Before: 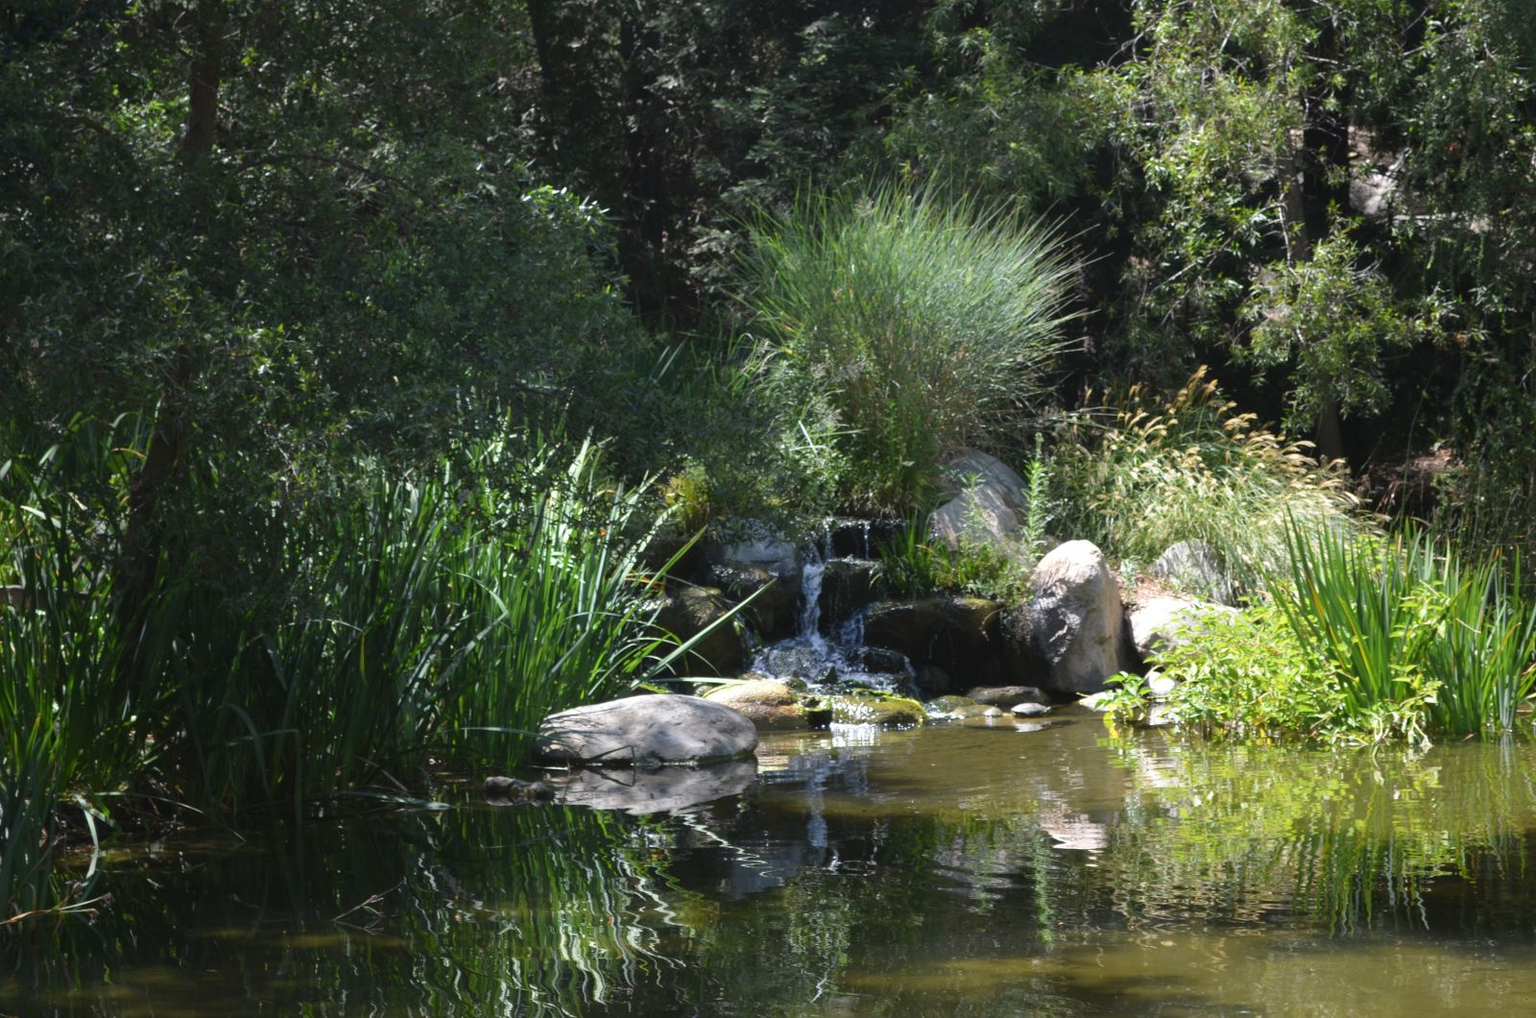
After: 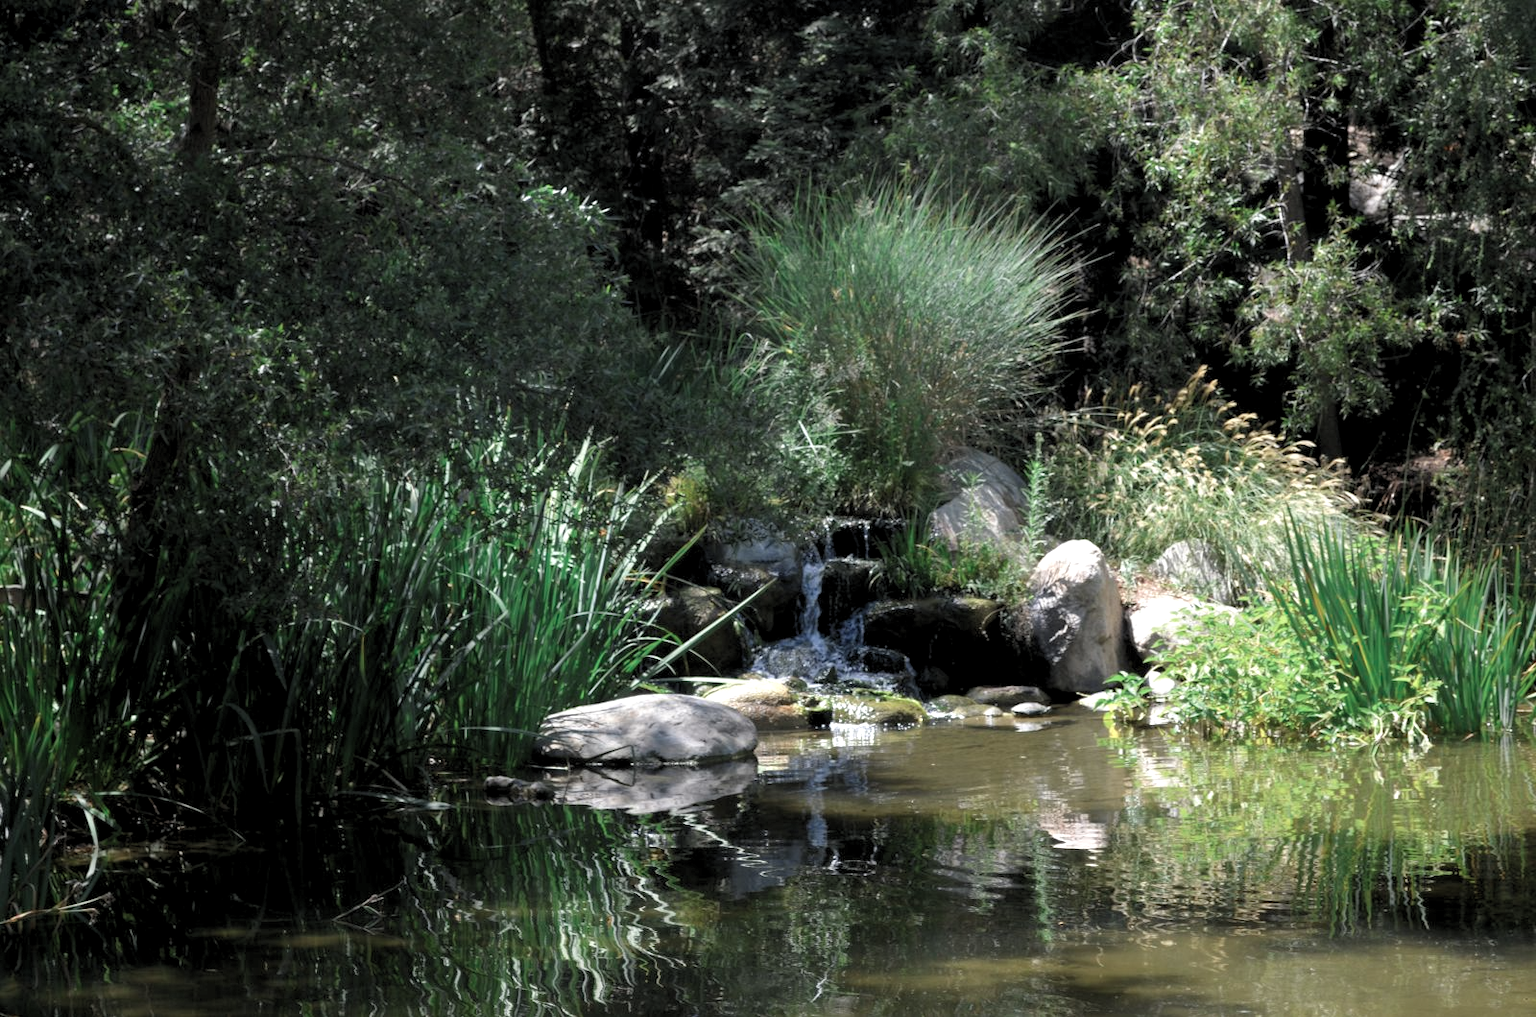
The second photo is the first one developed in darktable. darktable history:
rgb levels: levels [[0.01, 0.419, 0.839], [0, 0.5, 1], [0, 0.5, 1]]
color zones: curves: ch0 [(0, 0.5) (0.125, 0.4) (0.25, 0.5) (0.375, 0.4) (0.5, 0.4) (0.625, 0.35) (0.75, 0.35) (0.875, 0.5)]; ch1 [(0, 0.35) (0.125, 0.45) (0.25, 0.35) (0.375, 0.35) (0.5, 0.35) (0.625, 0.35) (0.75, 0.45) (0.875, 0.35)]; ch2 [(0, 0.6) (0.125, 0.5) (0.25, 0.5) (0.375, 0.6) (0.5, 0.6) (0.625, 0.5) (0.75, 0.5) (0.875, 0.5)]
